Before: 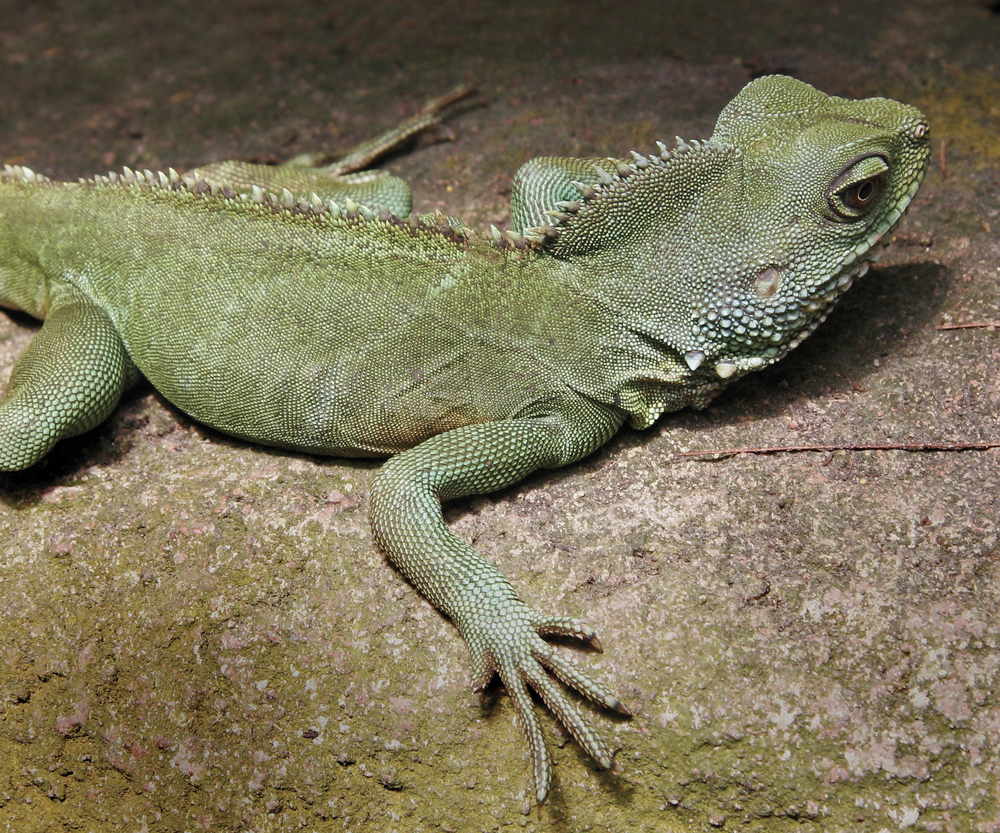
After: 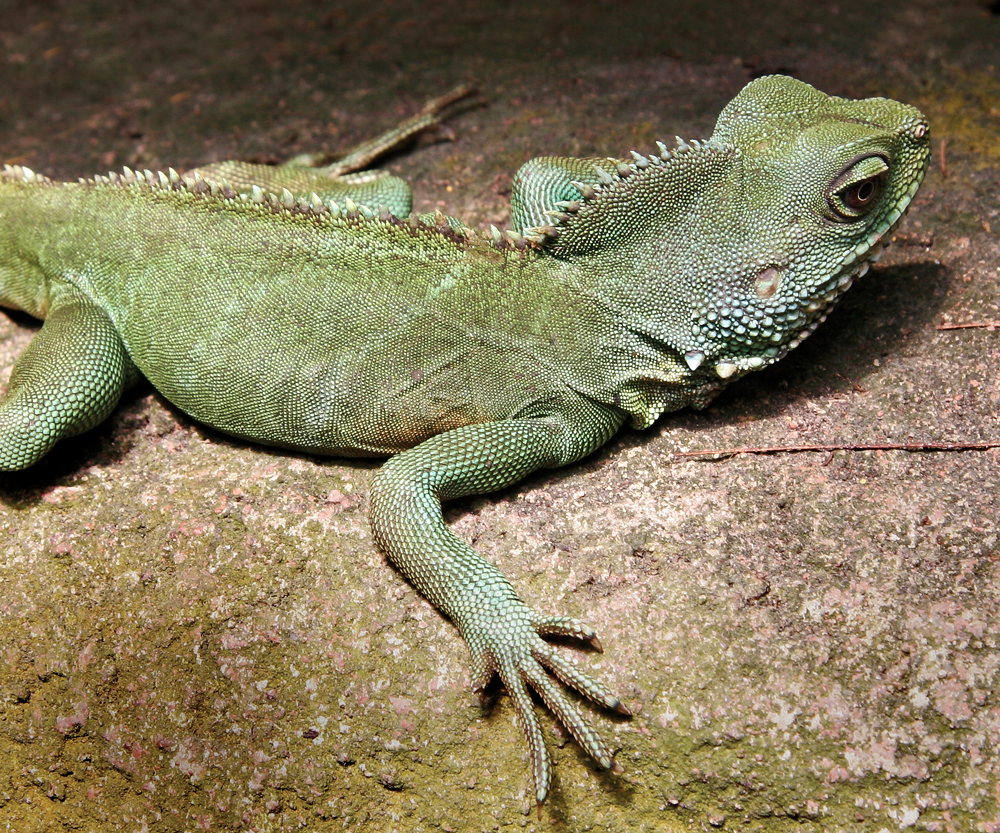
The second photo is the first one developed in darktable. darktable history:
tone equalizer: -8 EV -0.412 EV, -7 EV -0.4 EV, -6 EV -0.314 EV, -5 EV -0.25 EV, -3 EV 0.211 EV, -2 EV 0.354 EV, -1 EV 0.404 EV, +0 EV 0.421 EV, edges refinement/feathering 500, mask exposure compensation -1.57 EV, preserve details no
